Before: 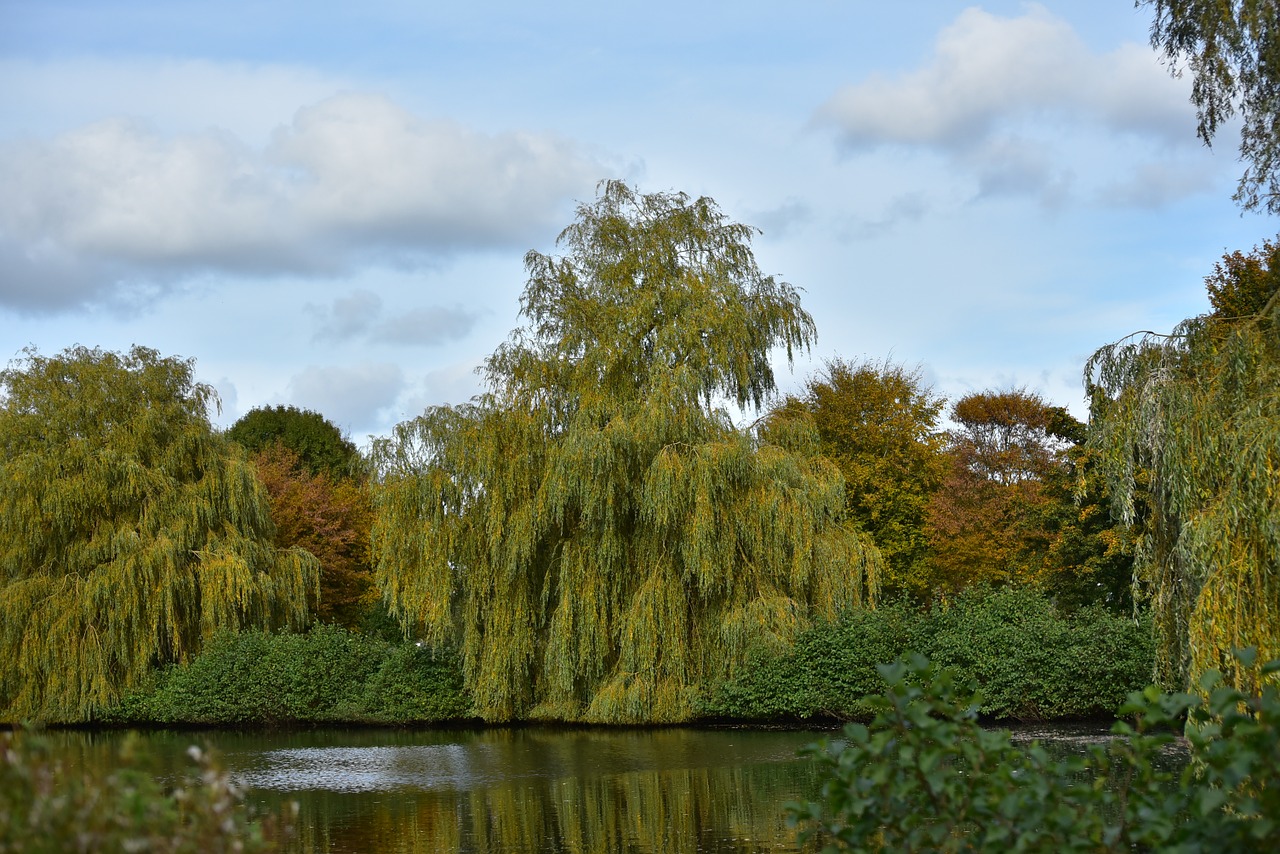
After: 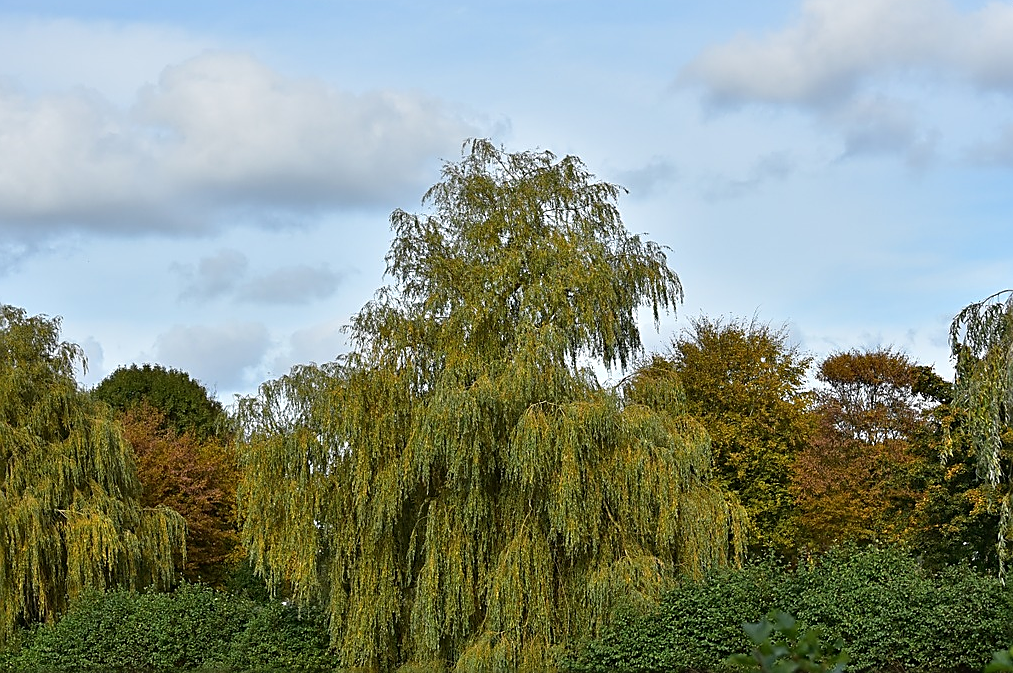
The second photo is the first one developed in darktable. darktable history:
crop and rotate: left 10.482%, top 4.989%, right 10.343%, bottom 16.115%
sharpen: amount 0.735
